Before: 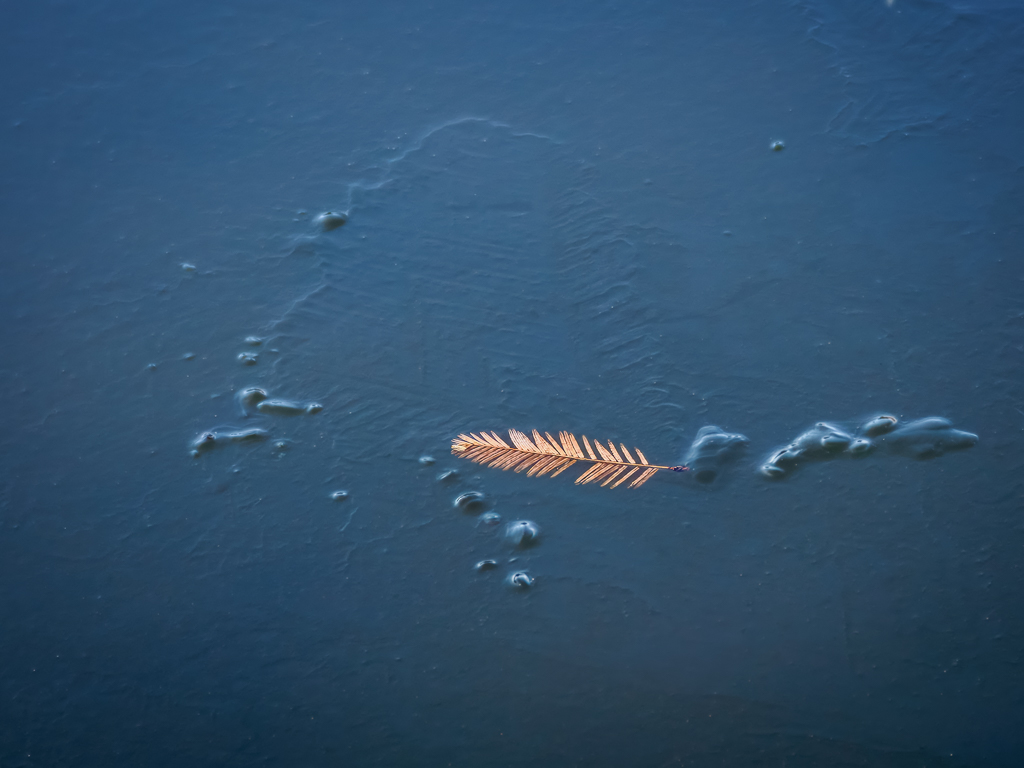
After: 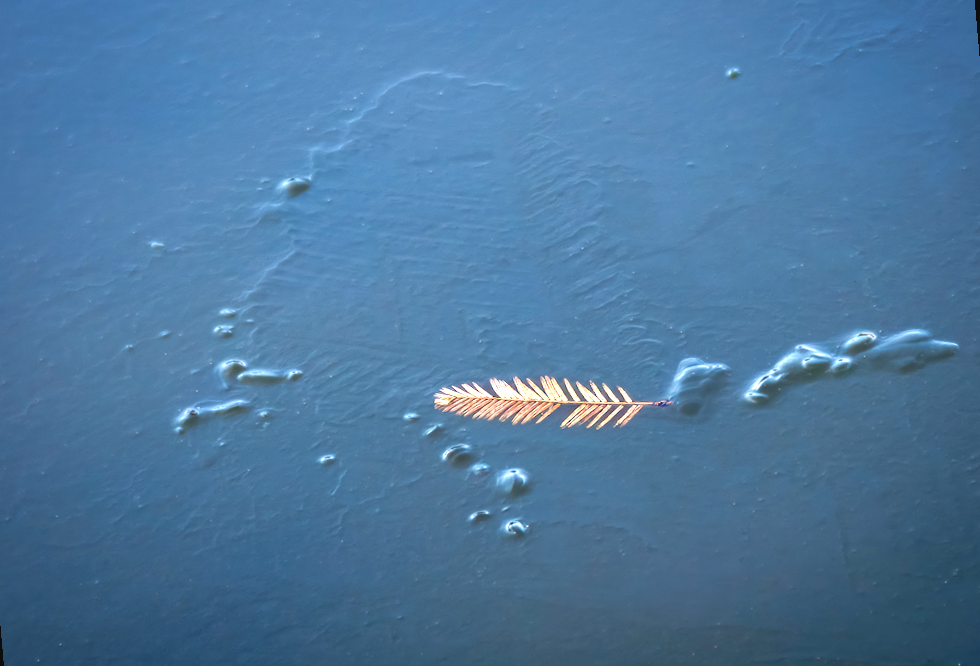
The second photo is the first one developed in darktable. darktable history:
exposure: black level correction -0.002, exposure 1.115 EV, compensate highlight preservation false
rotate and perspective: rotation -5°, crop left 0.05, crop right 0.952, crop top 0.11, crop bottom 0.89
